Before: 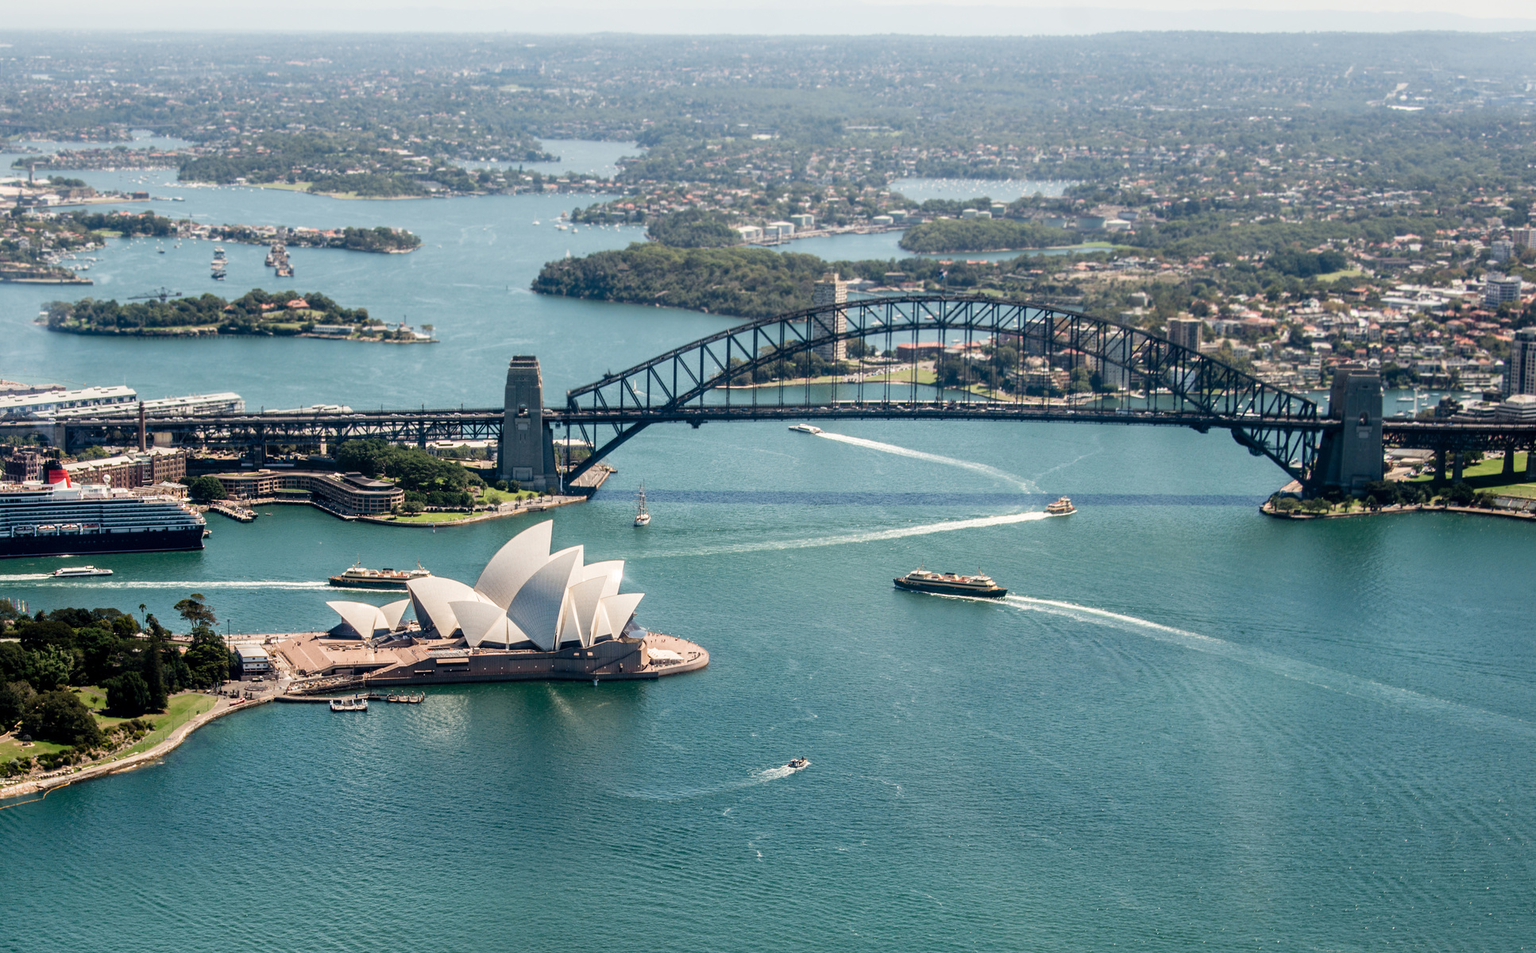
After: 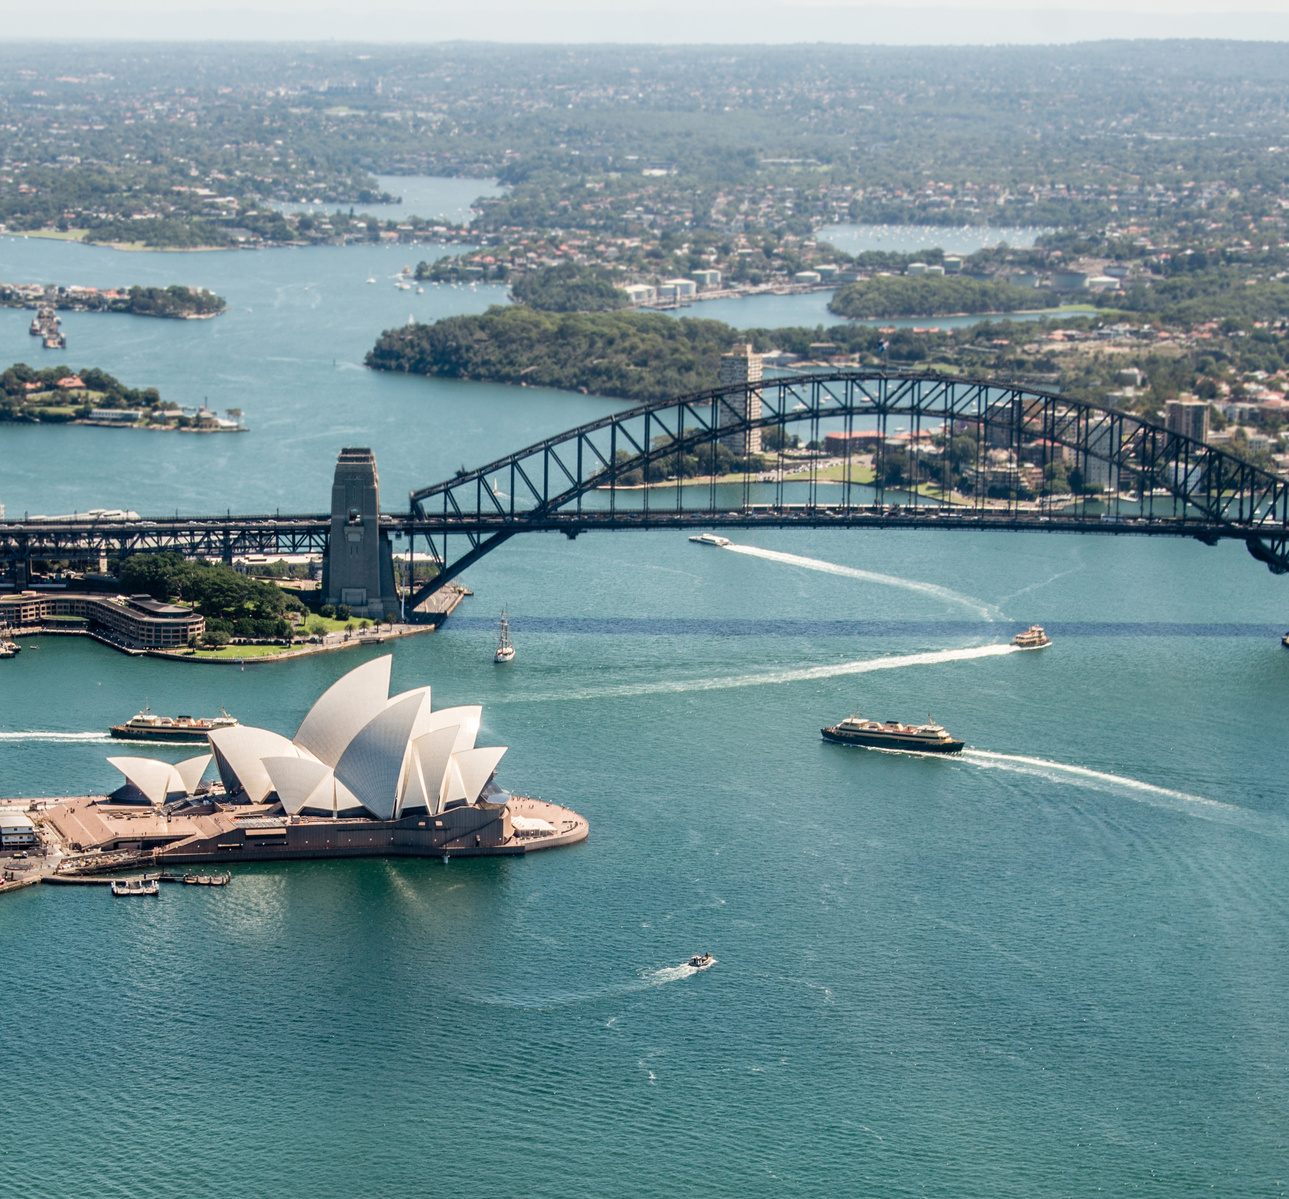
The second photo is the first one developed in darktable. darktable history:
crop and rotate: left 15.754%, right 17.579%
exposure: compensate highlight preservation false
